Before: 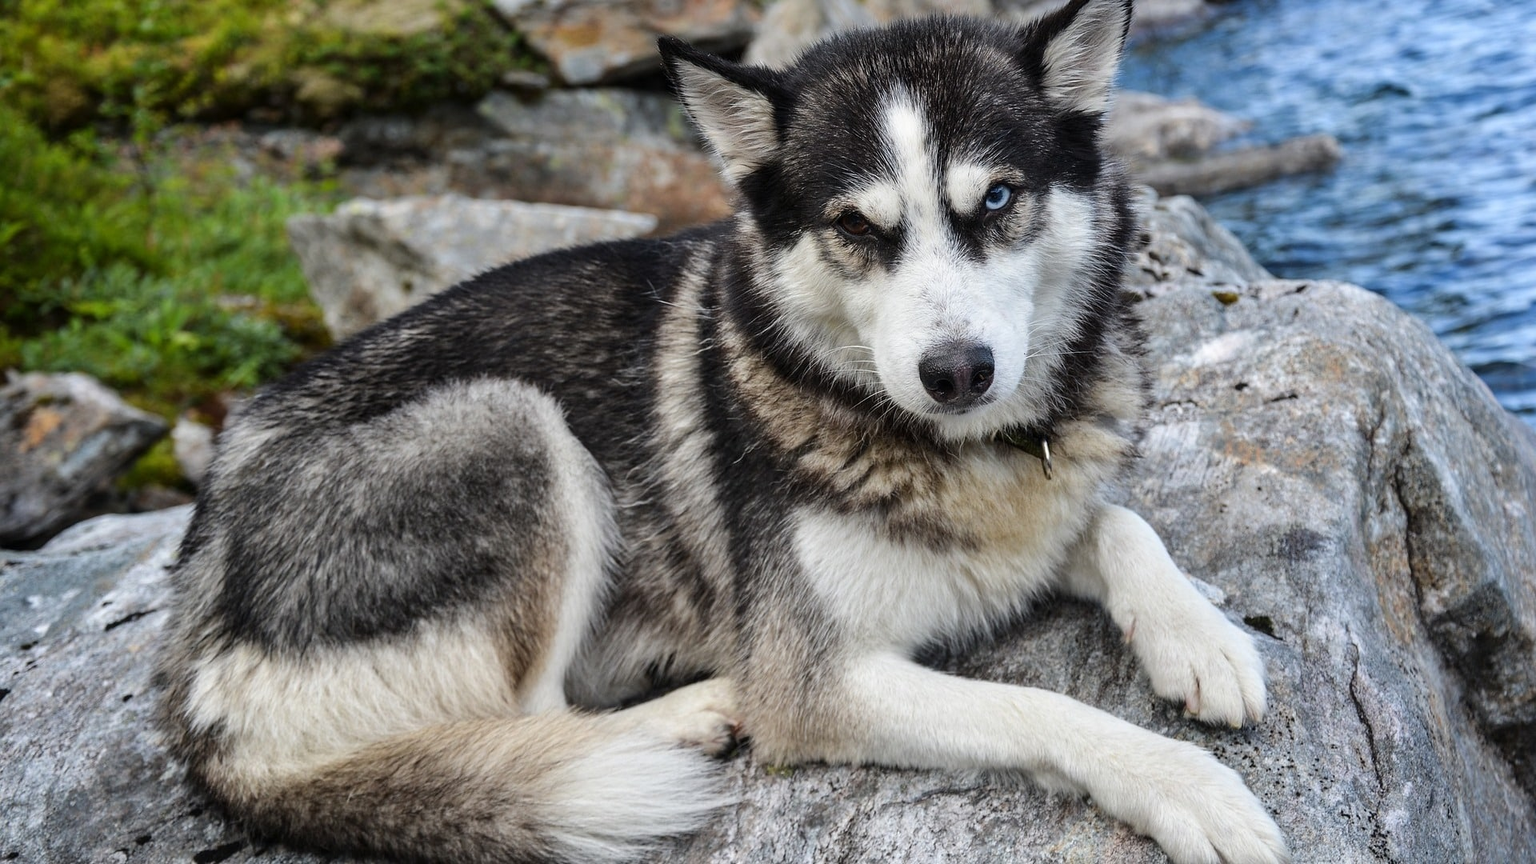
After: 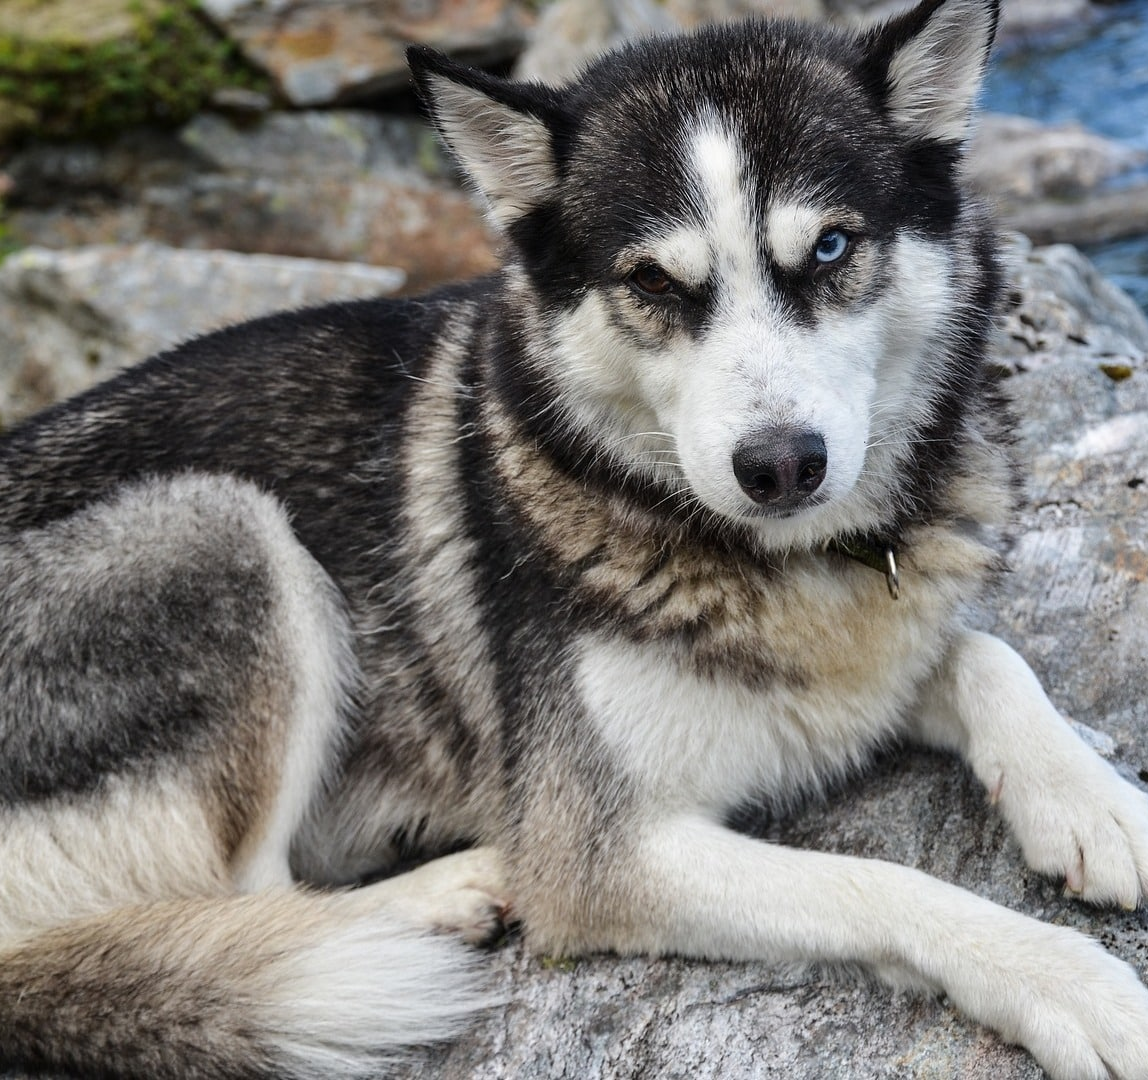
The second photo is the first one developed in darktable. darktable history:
crop and rotate: left 21.668%, right 18.528%
